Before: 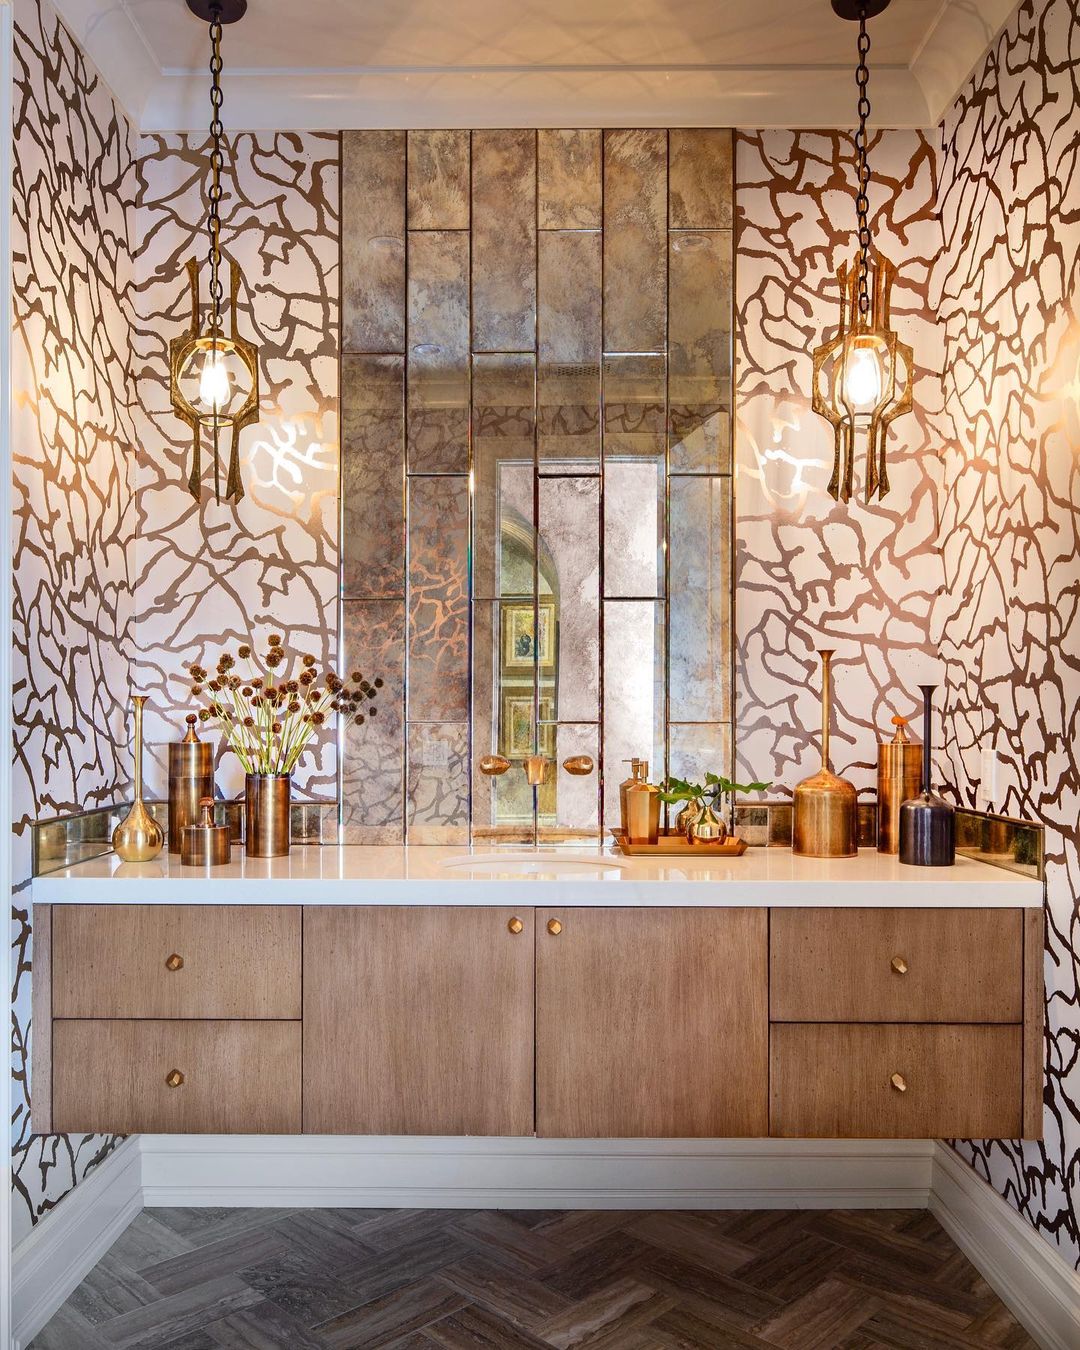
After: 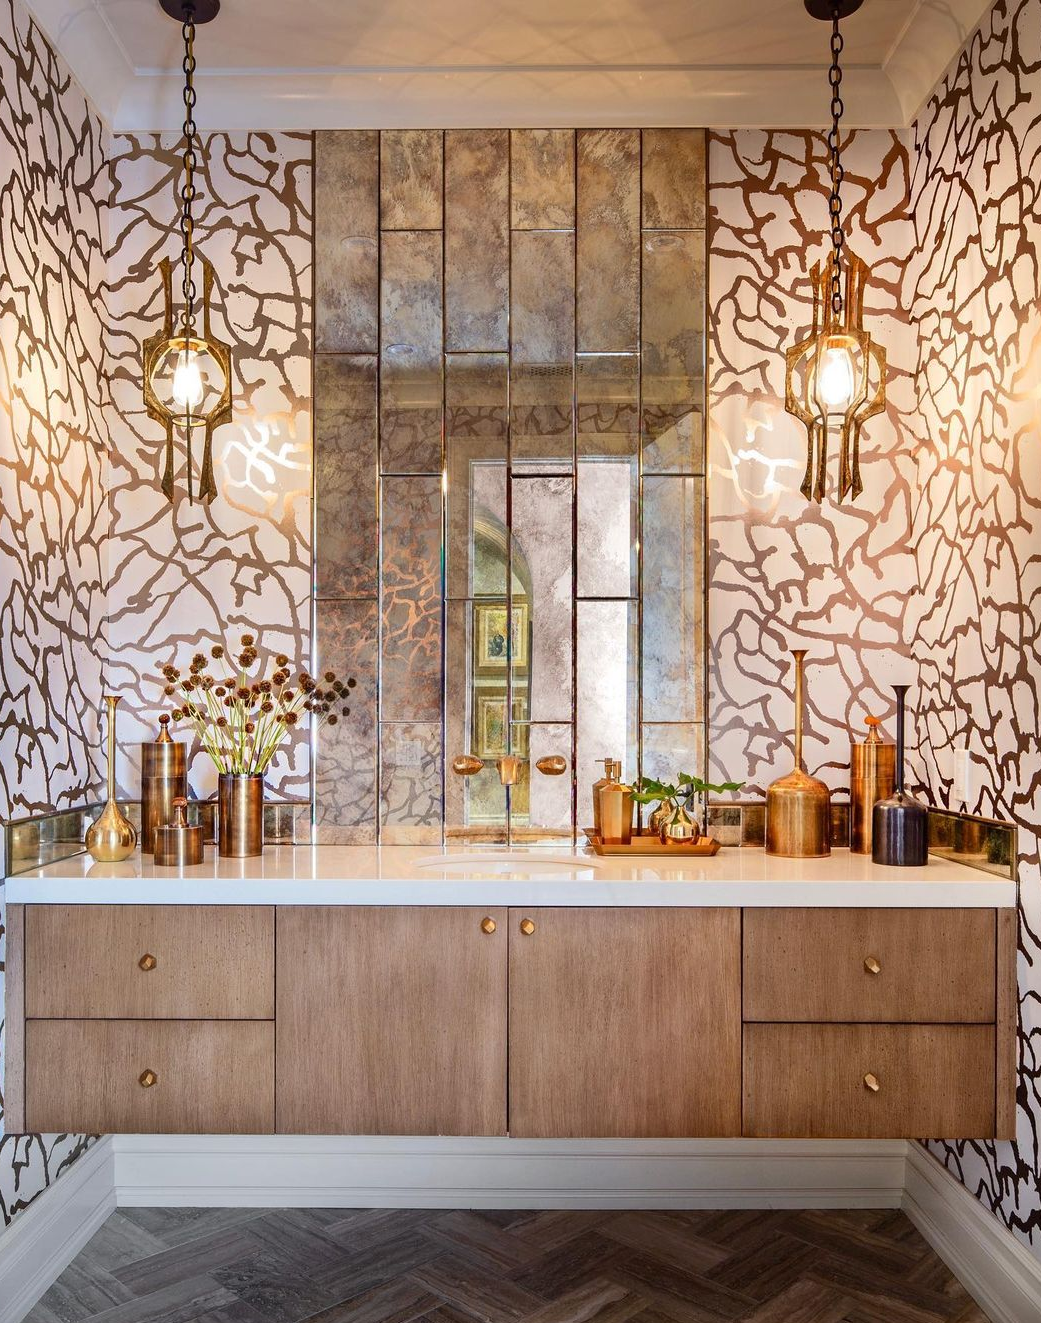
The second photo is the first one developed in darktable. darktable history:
crop and rotate: left 2.571%, right 1.032%, bottom 1.95%
